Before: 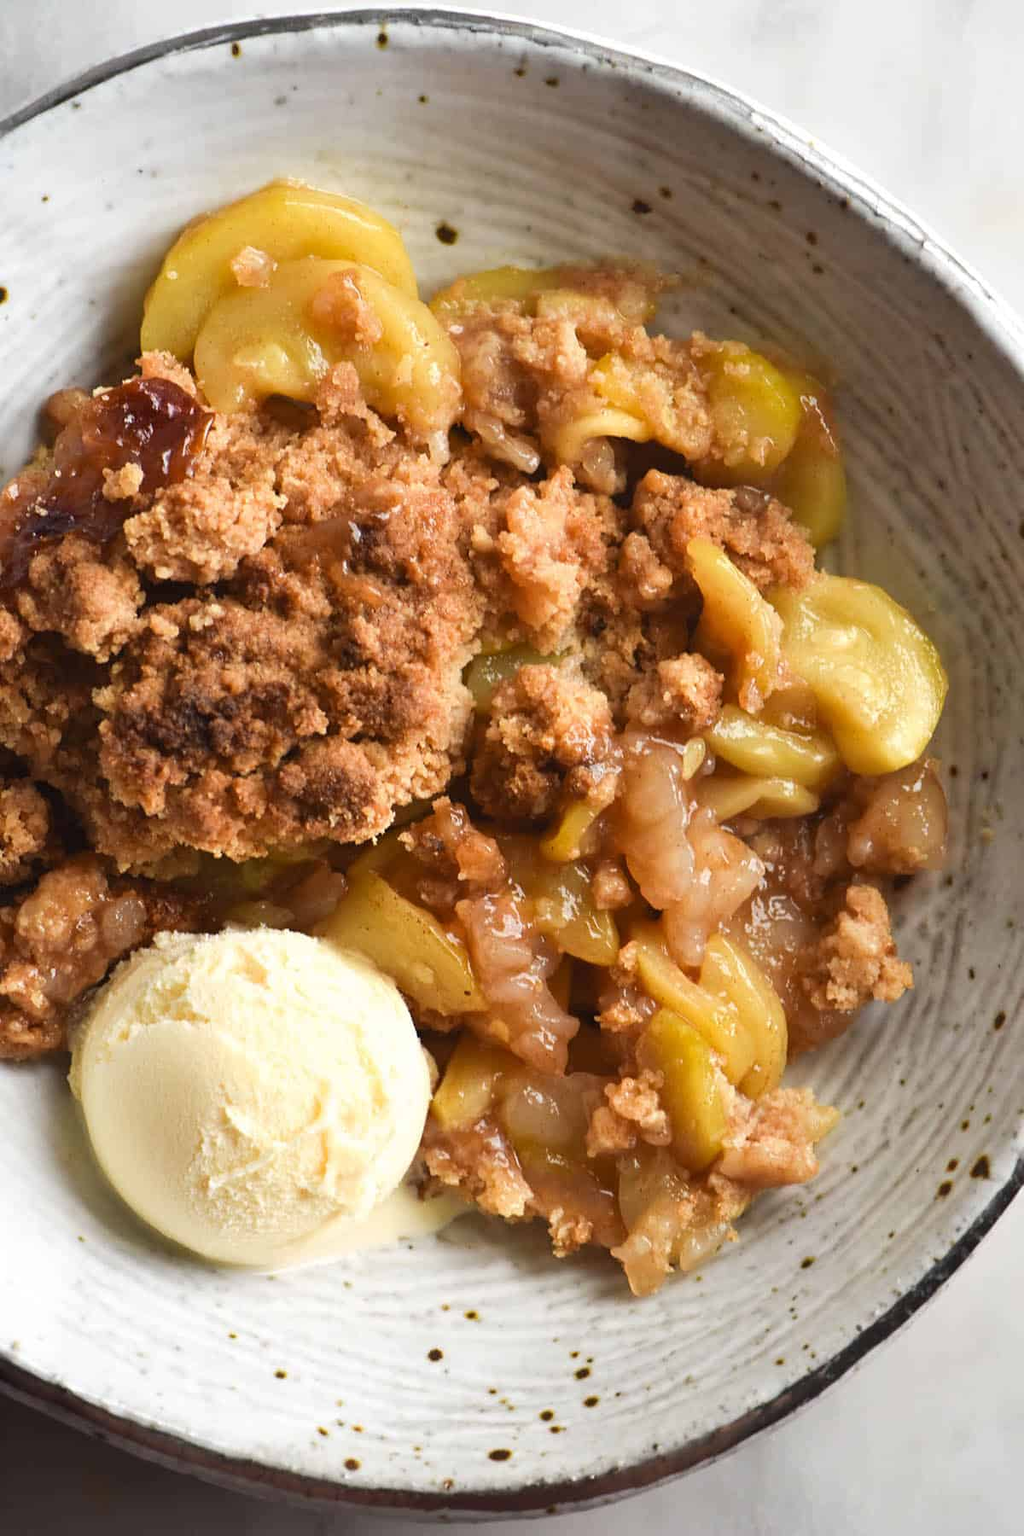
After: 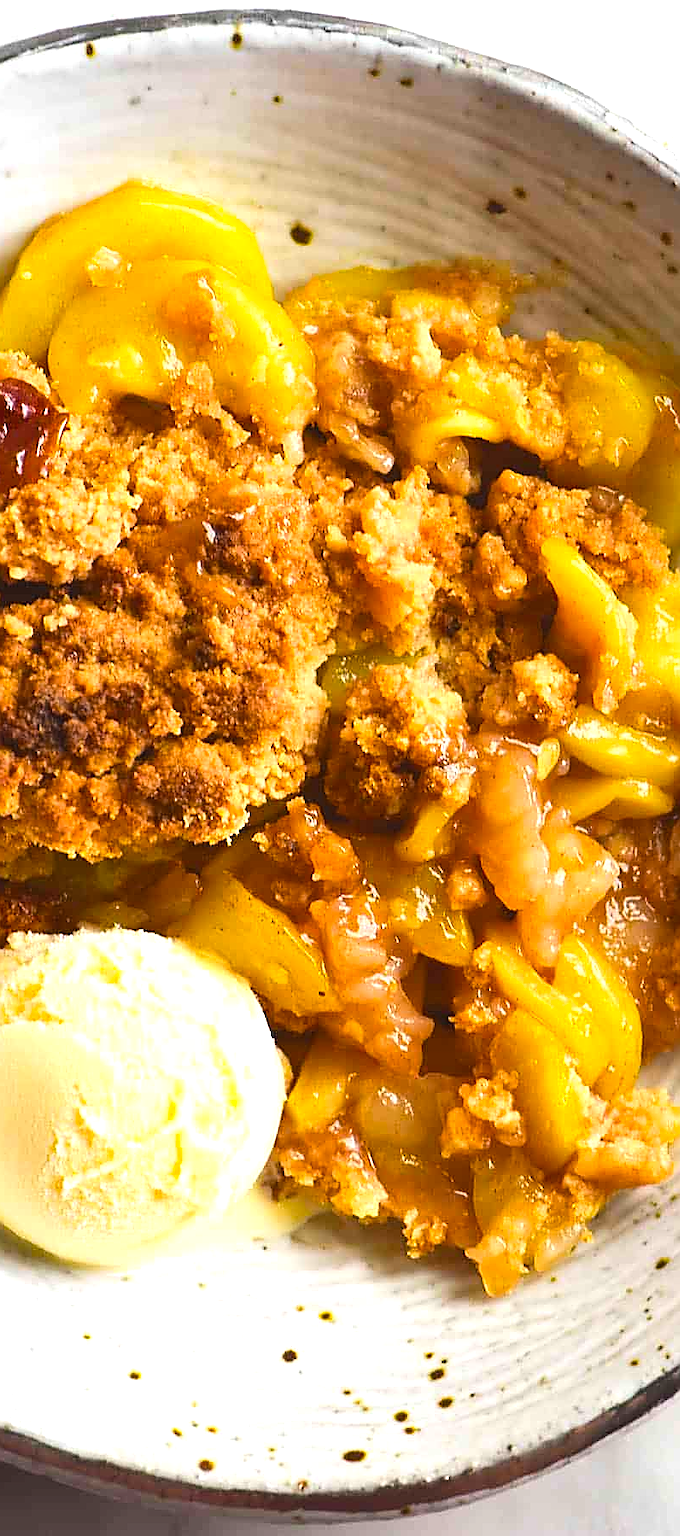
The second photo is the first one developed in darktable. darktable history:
sharpen: radius 1.4, amount 1.263, threshold 0.64
crop and rotate: left 14.315%, right 19.236%
color balance rgb: power › hue 62.4°, global offset › luminance 0.493%, global offset › hue 170.71°, perceptual saturation grading › global saturation 29.778%, global vibrance 27.668%
contrast brightness saturation: contrast 0.098, brightness 0.023, saturation 0.024
exposure: exposure 0.564 EV, compensate highlight preservation false
